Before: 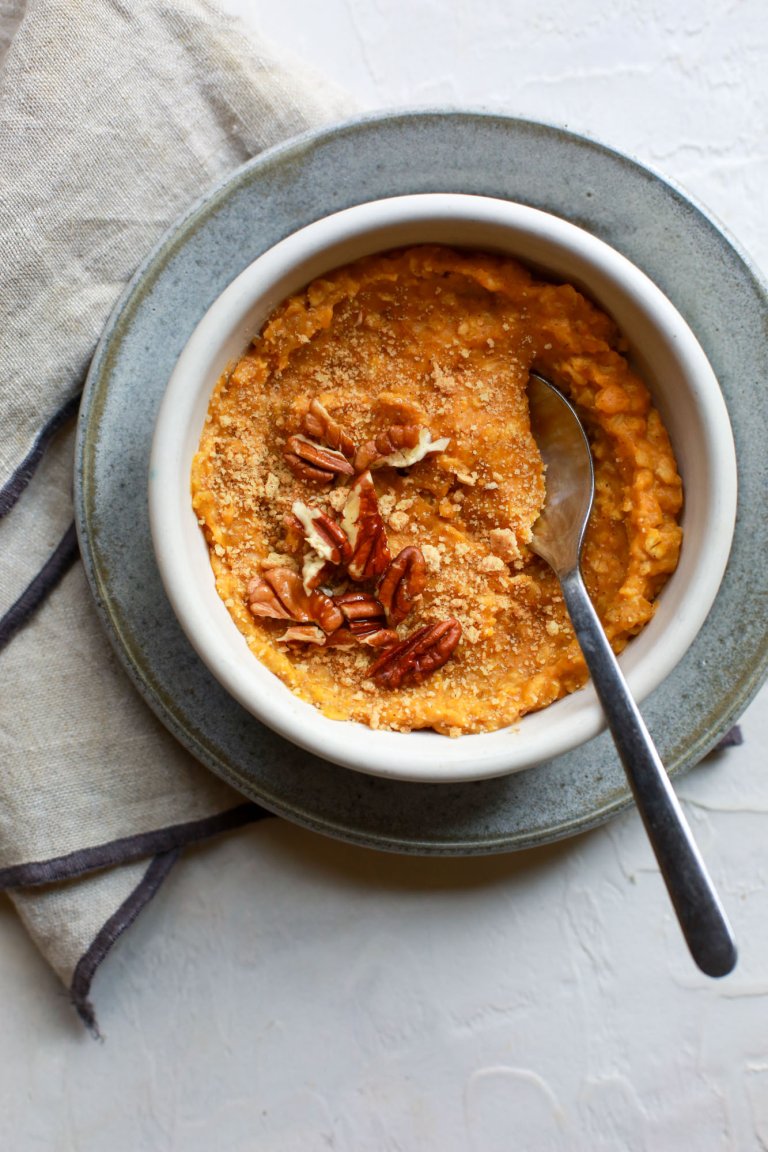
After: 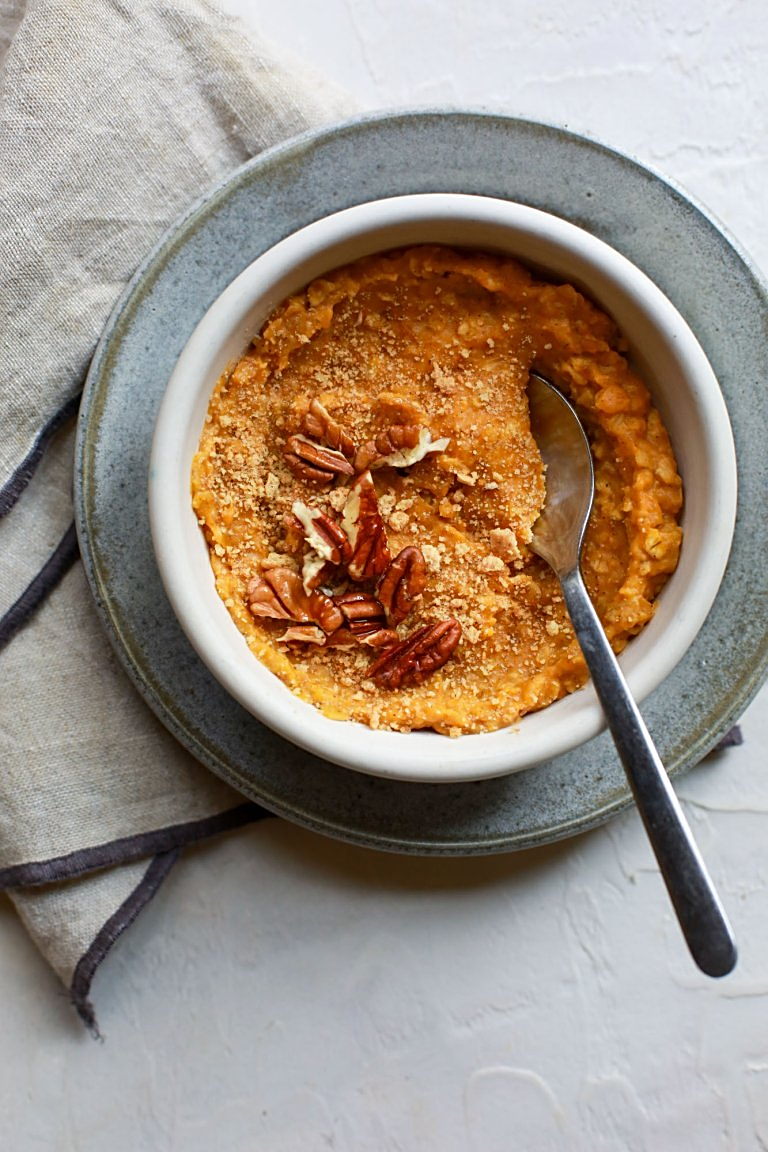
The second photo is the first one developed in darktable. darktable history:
sharpen: on, module defaults
exposure: exposure -0.064 EV, compensate highlight preservation false
